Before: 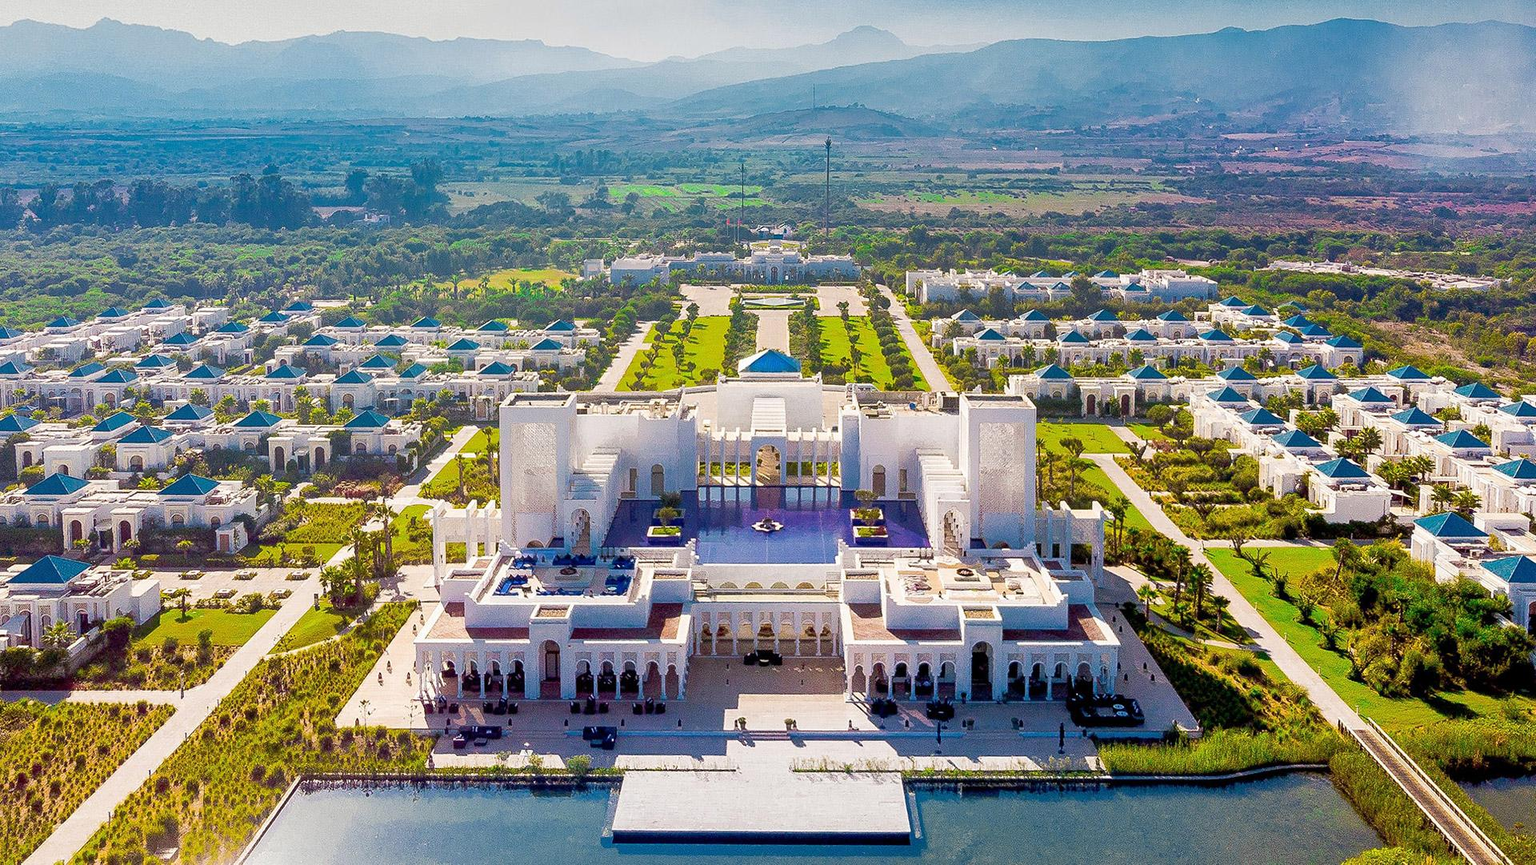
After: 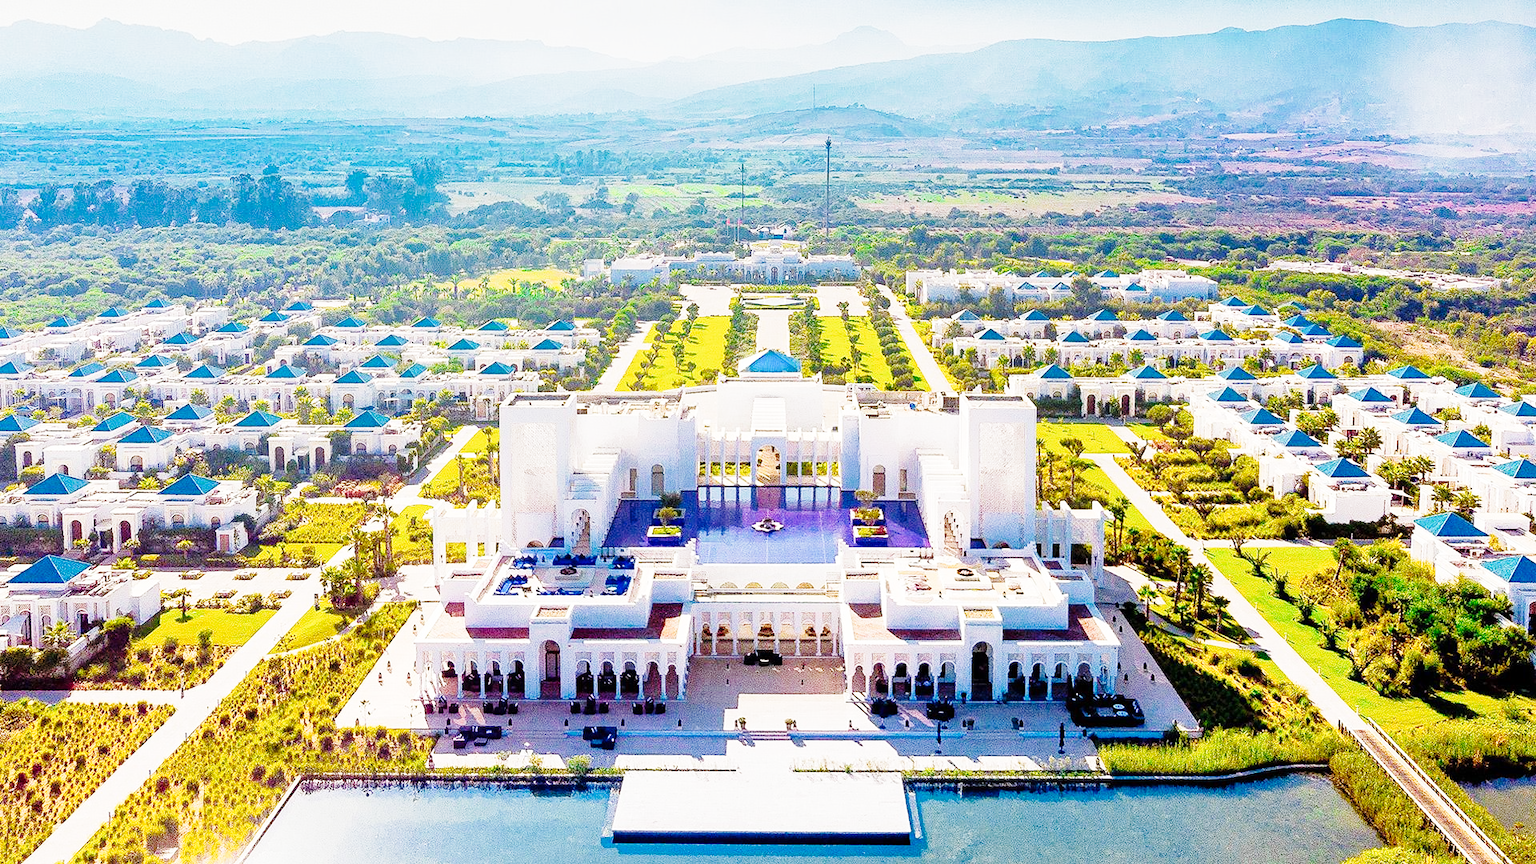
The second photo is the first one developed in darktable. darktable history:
base curve: curves: ch0 [(0, 0) (0.028, 0.03) (0.121, 0.232) (0.46, 0.748) (0.859, 0.968) (1, 1)], preserve colors none
tone curve: curves: ch0 [(0, 0) (0.739, 0.837) (1, 1)]; ch1 [(0, 0) (0.226, 0.261) (0.383, 0.397) (0.462, 0.473) (0.498, 0.502) (0.521, 0.52) (0.578, 0.57) (1, 1)]; ch2 [(0, 0) (0.438, 0.456) (0.5, 0.5) (0.547, 0.557) (0.597, 0.58) (0.629, 0.603) (1, 1)], preserve colors none
